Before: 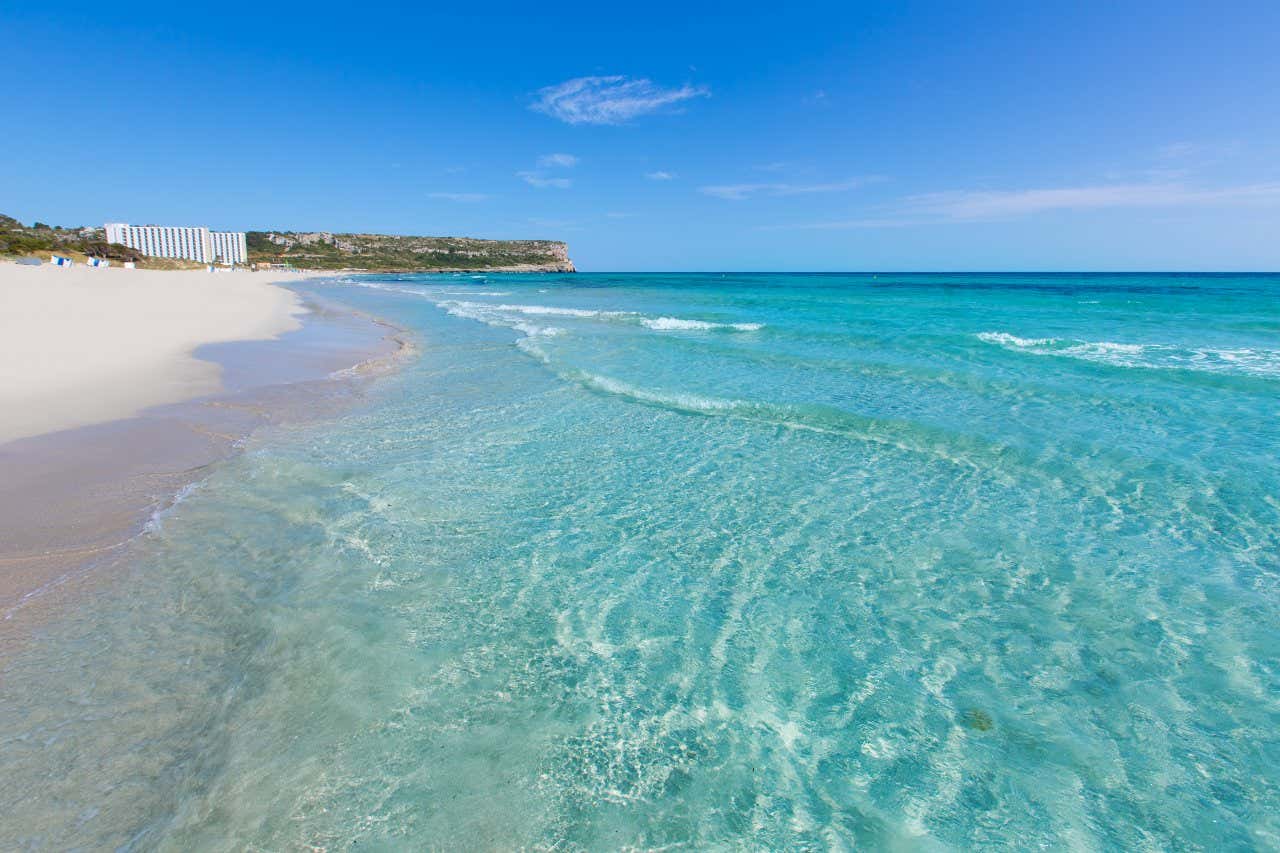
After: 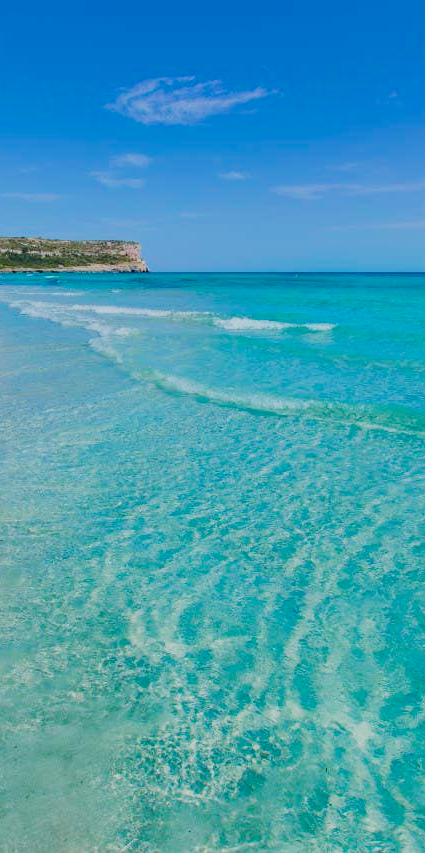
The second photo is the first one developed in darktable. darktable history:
color balance rgb: perceptual saturation grading › global saturation 30%, global vibrance 20%
filmic rgb: black relative exposure -7.65 EV, white relative exposure 4.56 EV, hardness 3.61
crop: left 33.36%, right 33.36%
